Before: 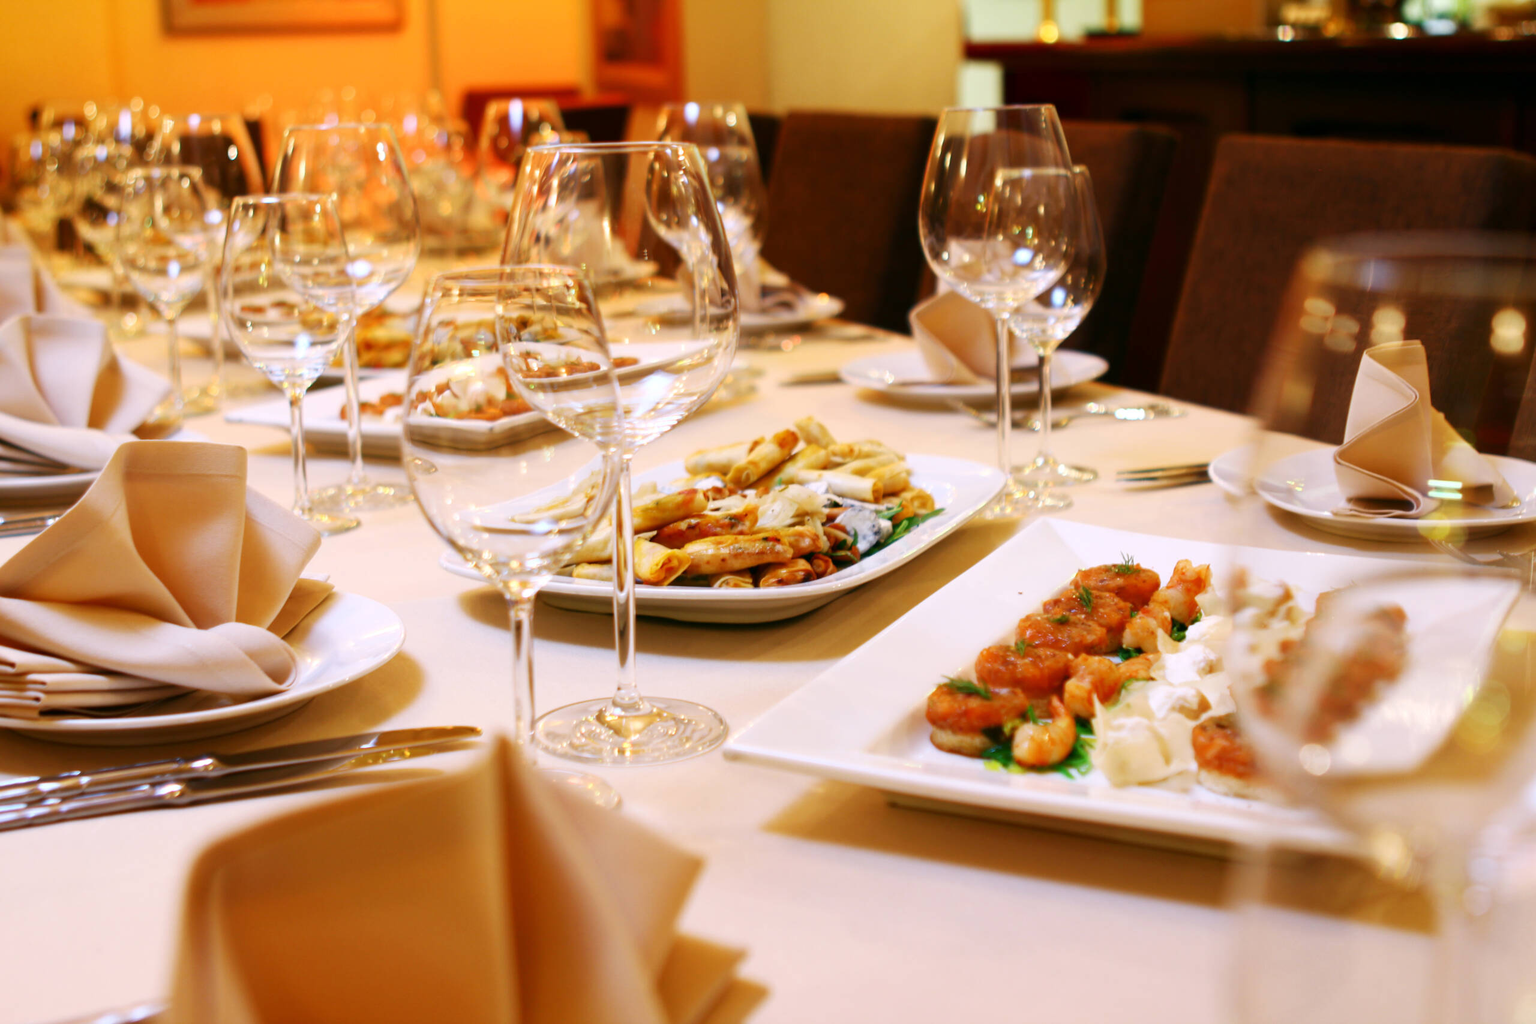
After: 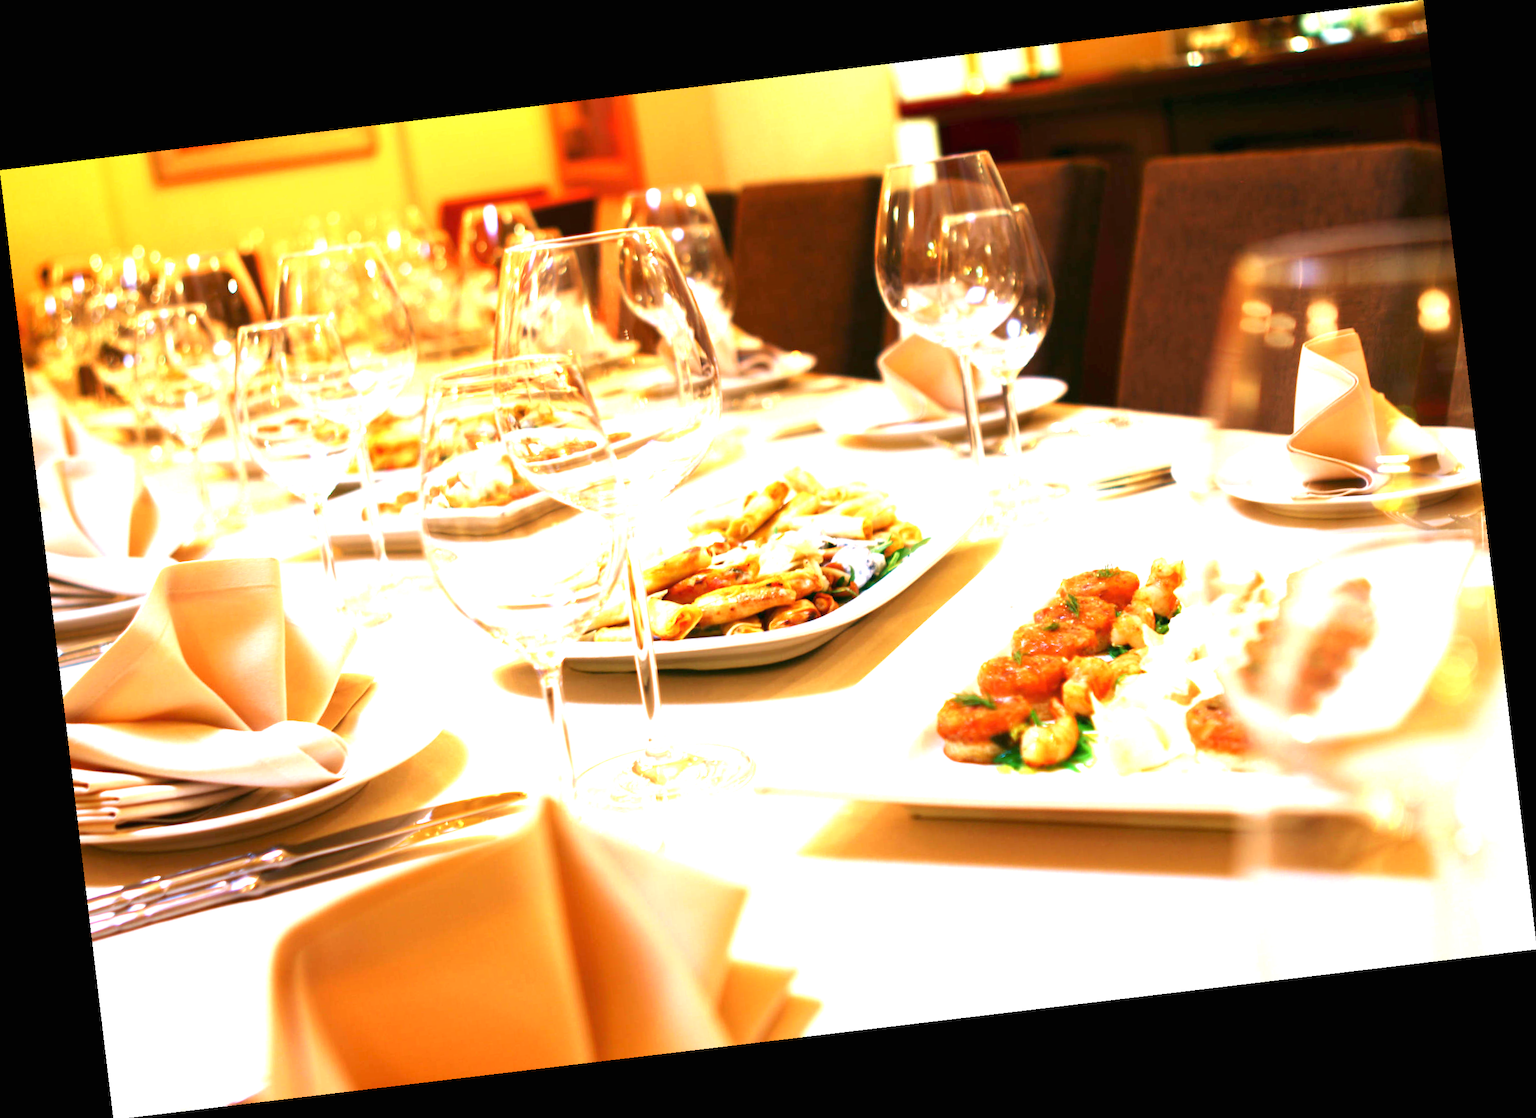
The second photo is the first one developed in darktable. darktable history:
velvia: on, module defaults
exposure: black level correction 0, exposure 1.3 EV, compensate highlight preservation false
rotate and perspective: rotation -6.83°, automatic cropping off
